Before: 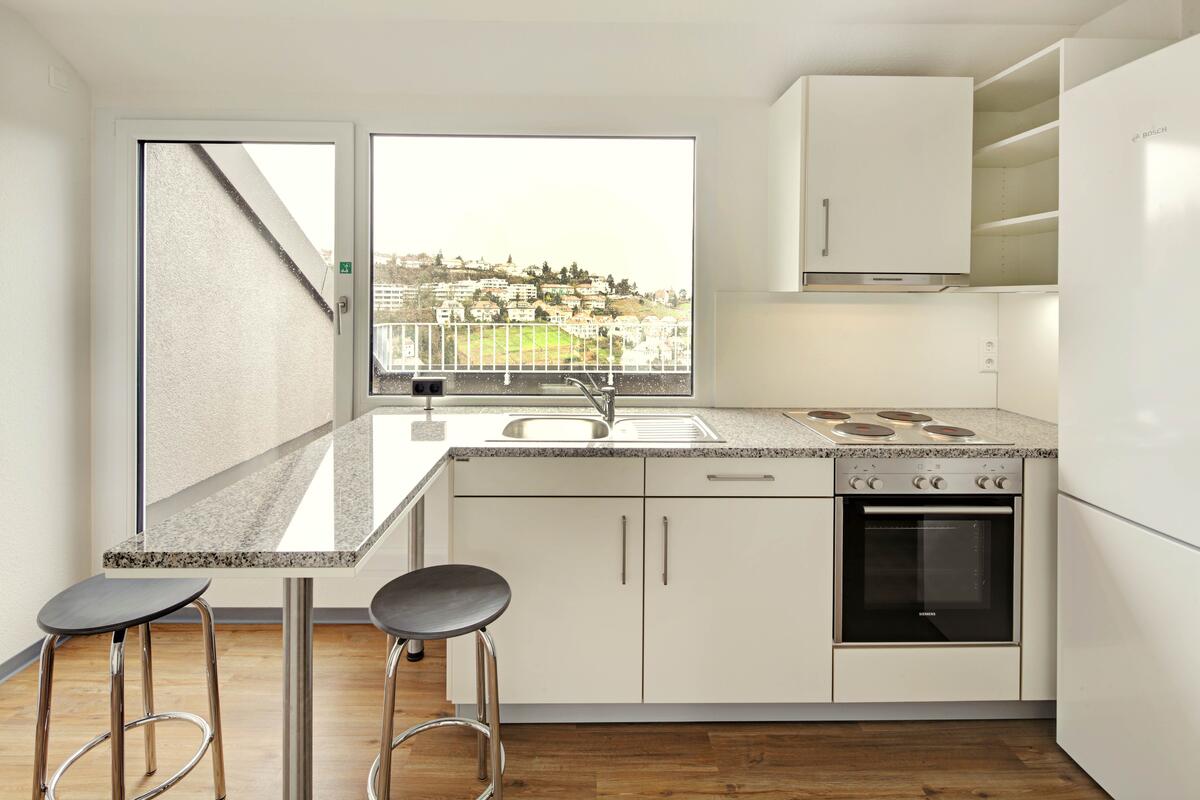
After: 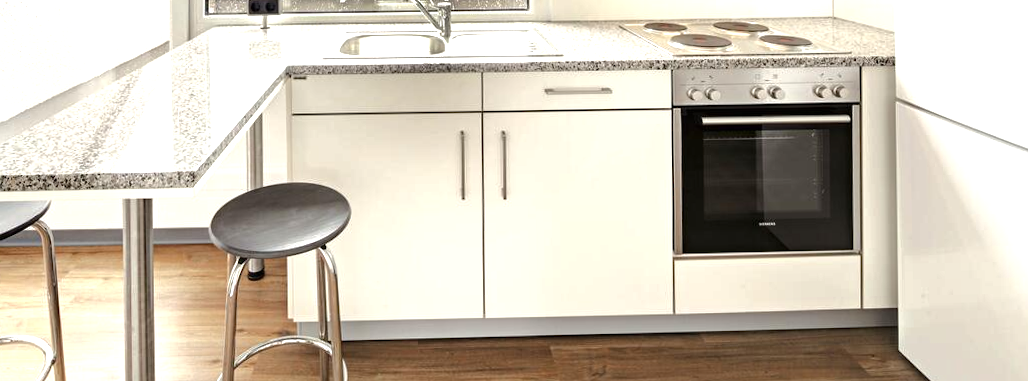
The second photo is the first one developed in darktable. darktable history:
crop and rotate: left 13.306%, top 48.129%, bottom 2.928%
exposure: black level correction 0, exposure 0.9 EV, compensate highlight preservation false
rotate and perspective: rotation -1°, crop left 0.011, crop right 0.989, crop top 0.025, crop bottom 0.975
rgb curve: curves: ch0 [(0, 0) (0.175, 0.154) (0.785, 0.663) (1, 1)]
contrast brightness saturation: contrast 0.11, saturation -0.17
